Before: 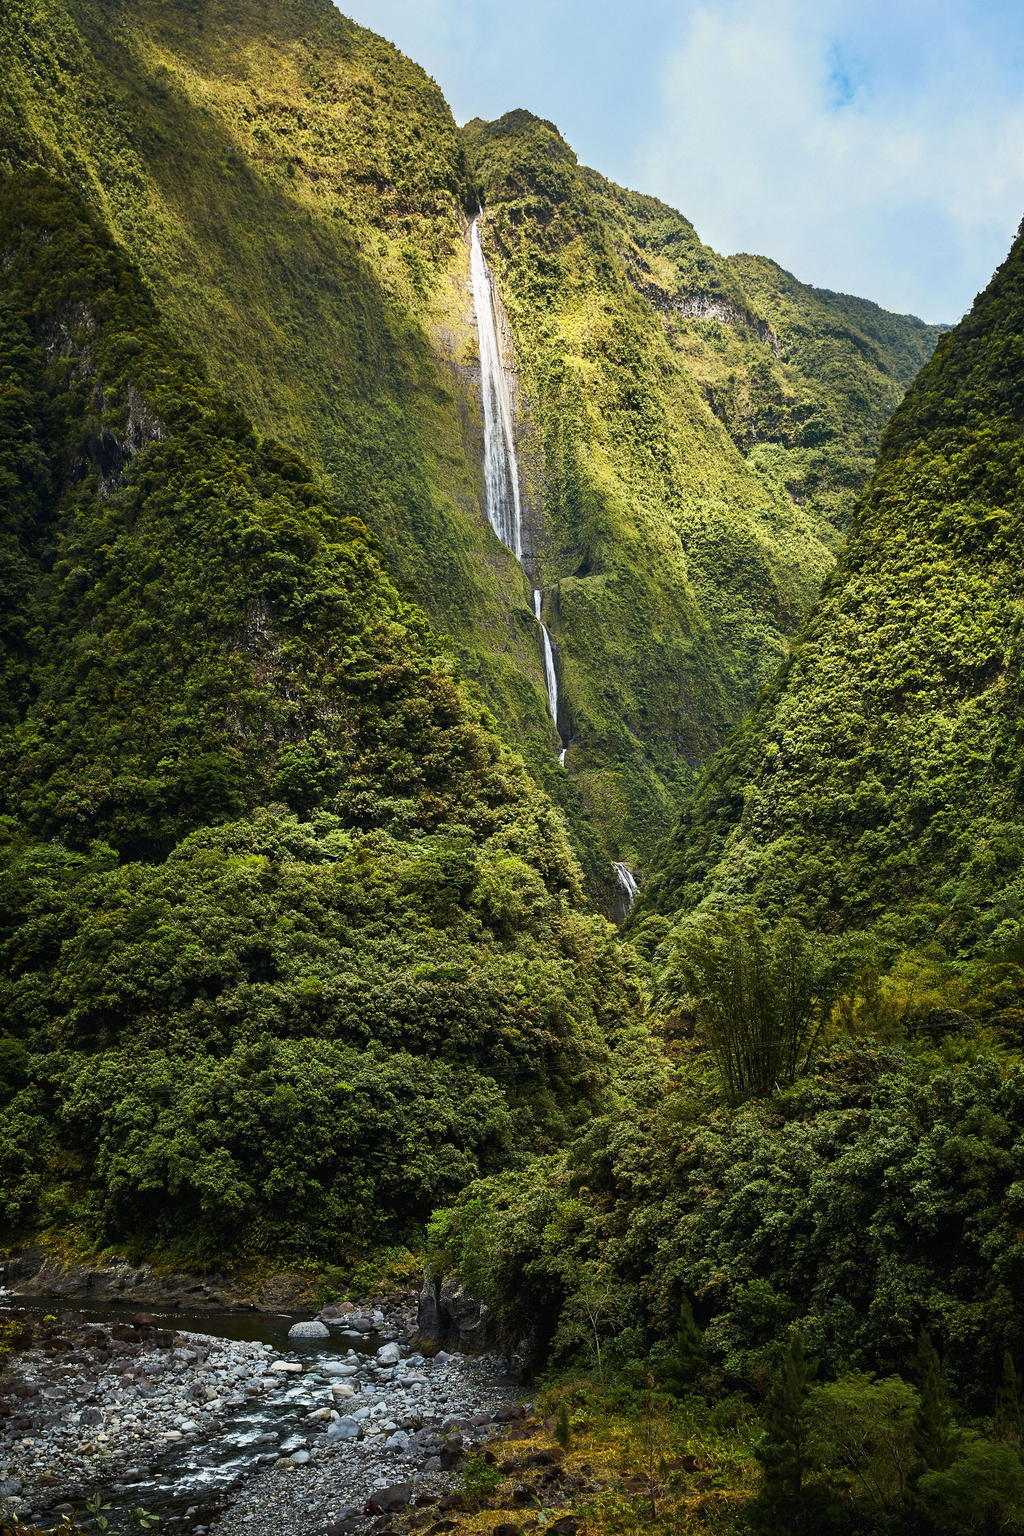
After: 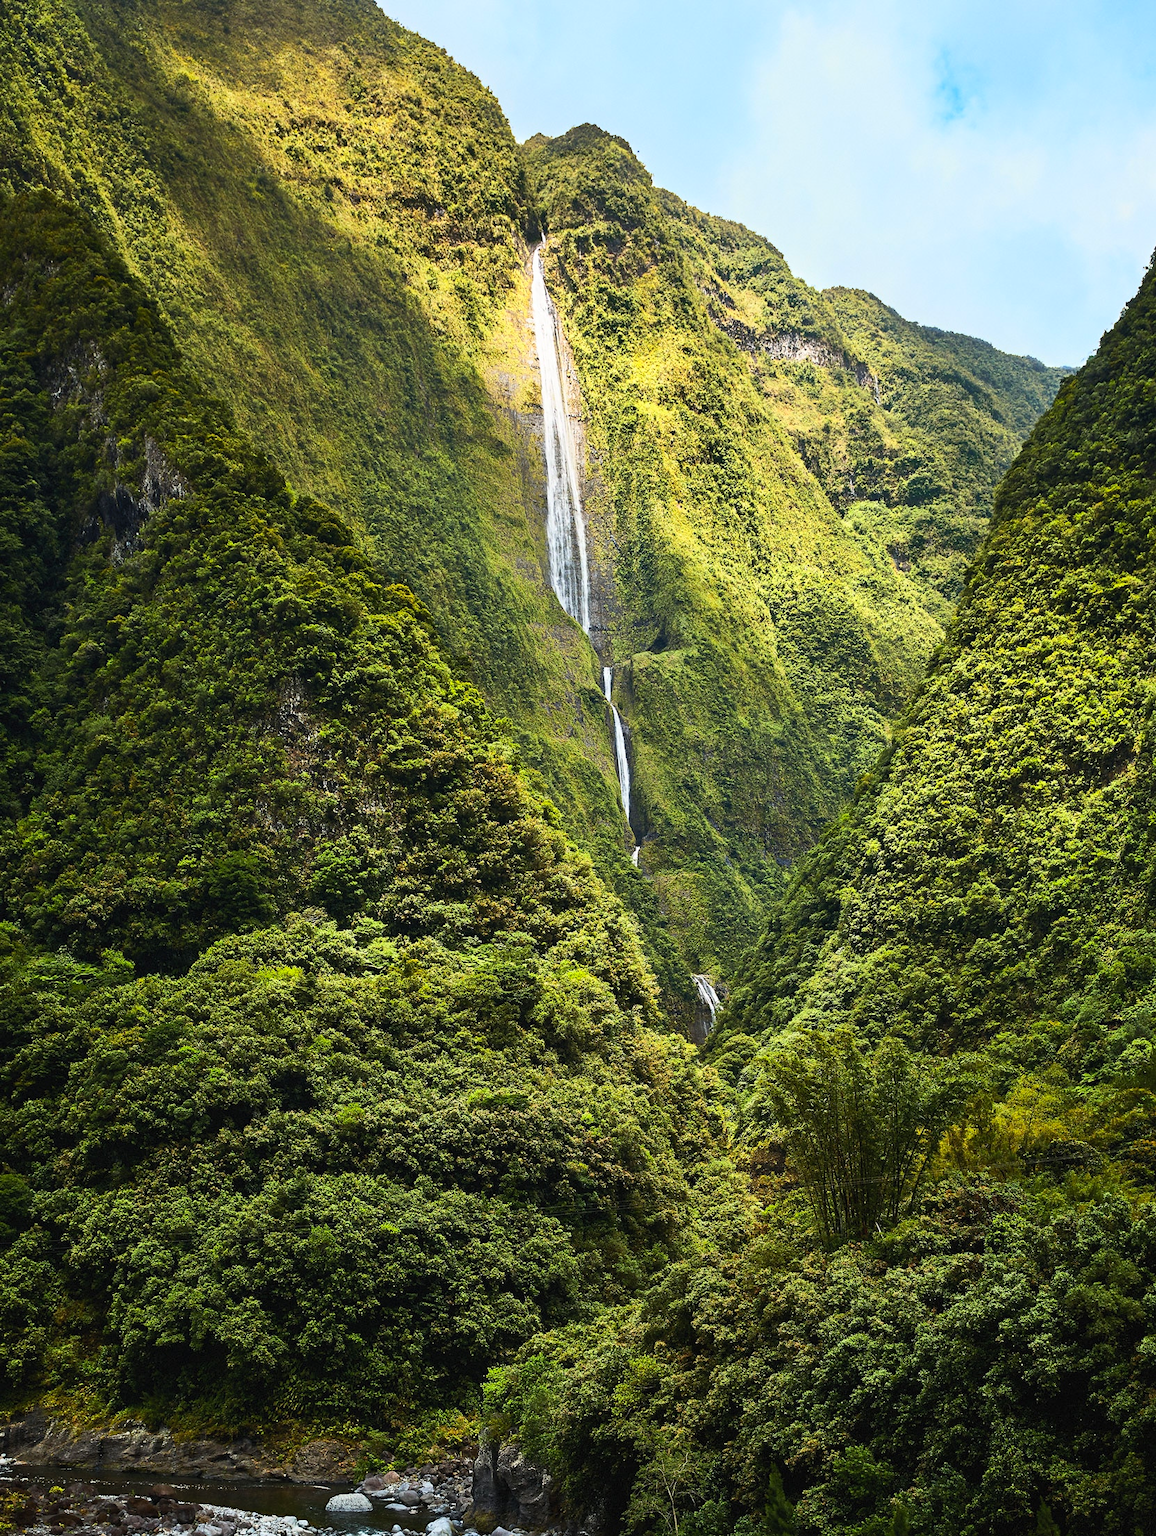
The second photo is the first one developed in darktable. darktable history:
contrast brightness saturation: contrast 0.2, brightness 0.16, saturation 0.22
crop and rotate: top 0%, bottom 11.49%
base curve: preserve colors none
